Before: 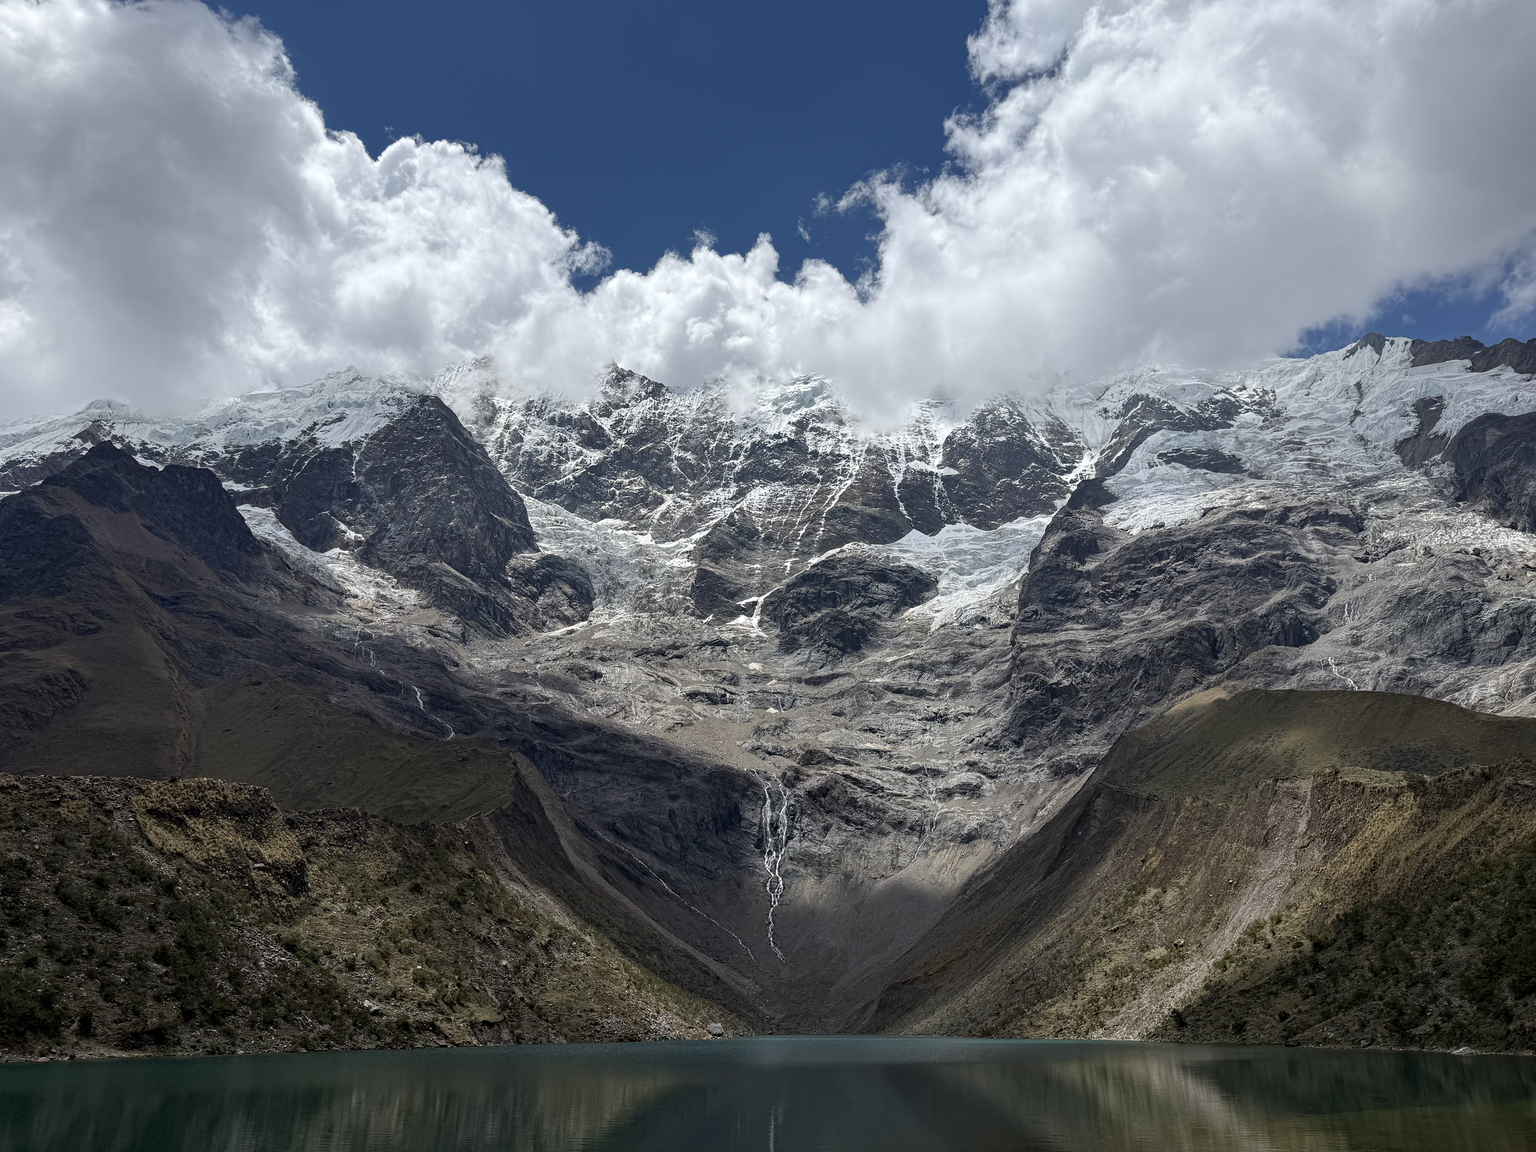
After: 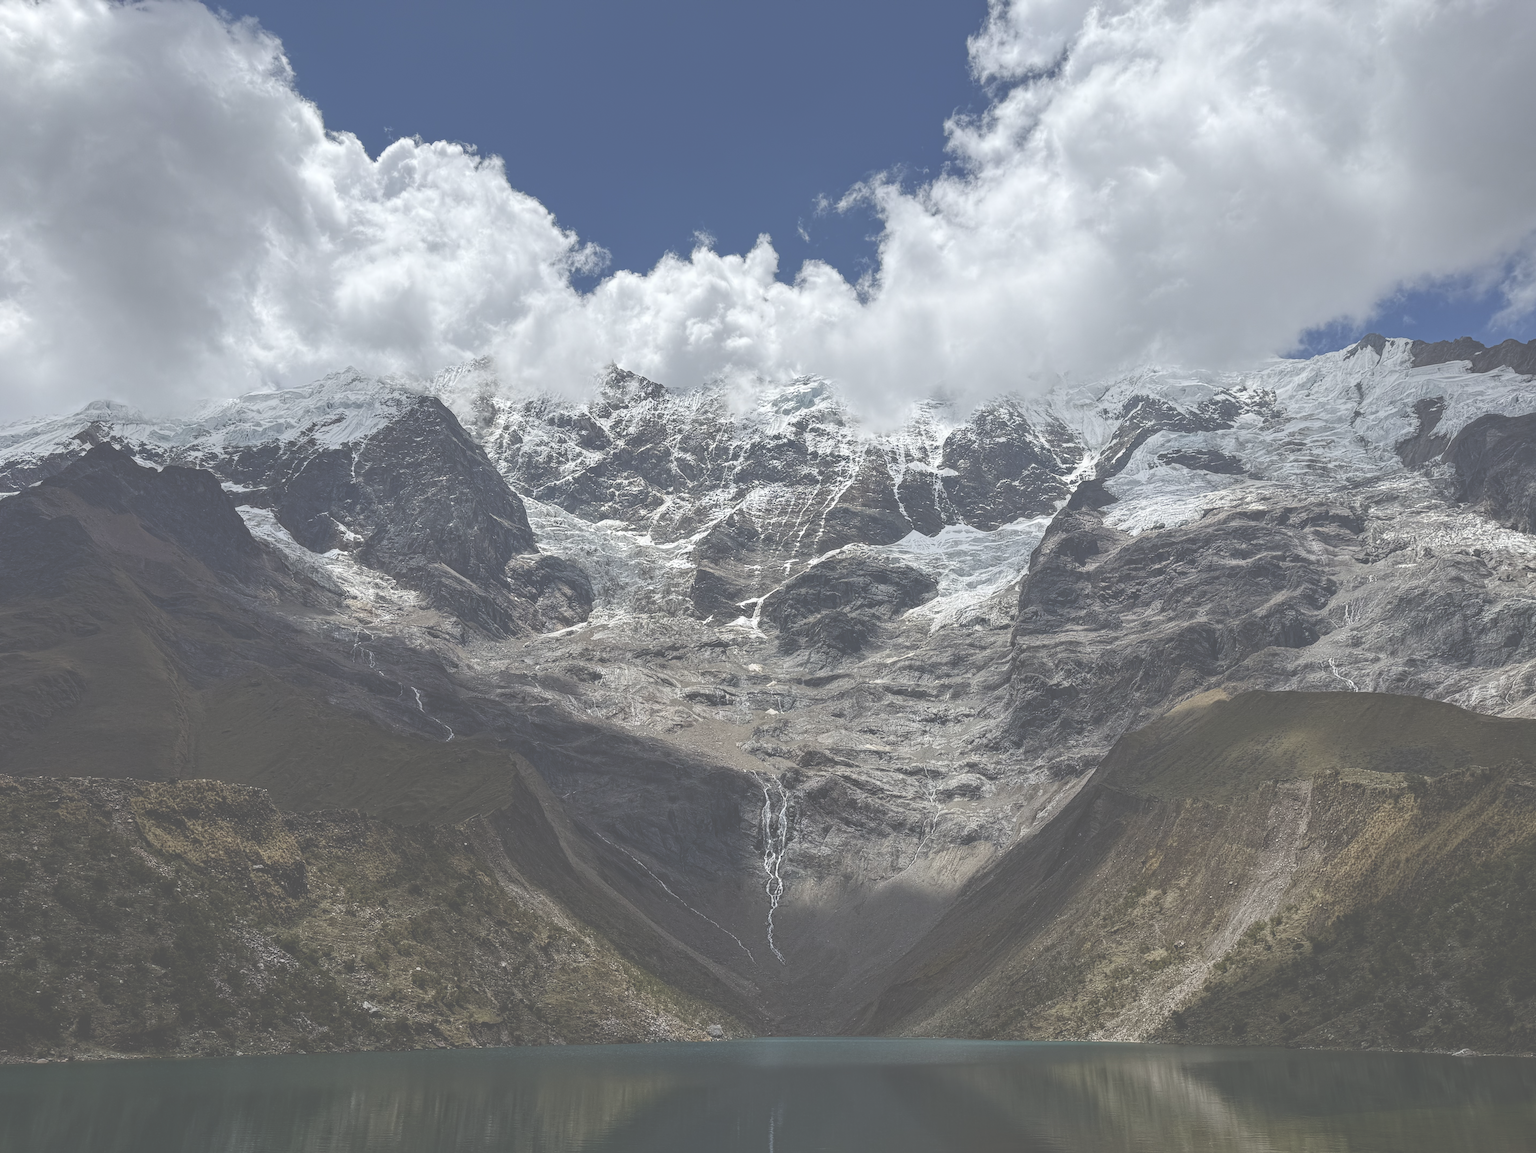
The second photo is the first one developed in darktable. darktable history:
crop and rotate: left 0.108%, bottom 0.007%
local contrast: detail 109%
color balance rgb: perceptual saturation grading › global saturation 20%, perceptual saturation grading › highlights -49.491%, perceptual saturation grading › shadows 25.856%, global vibrance 20%
exposure: black level correction -0.085, compensate exposure bias true, compensate highlight preservation false
